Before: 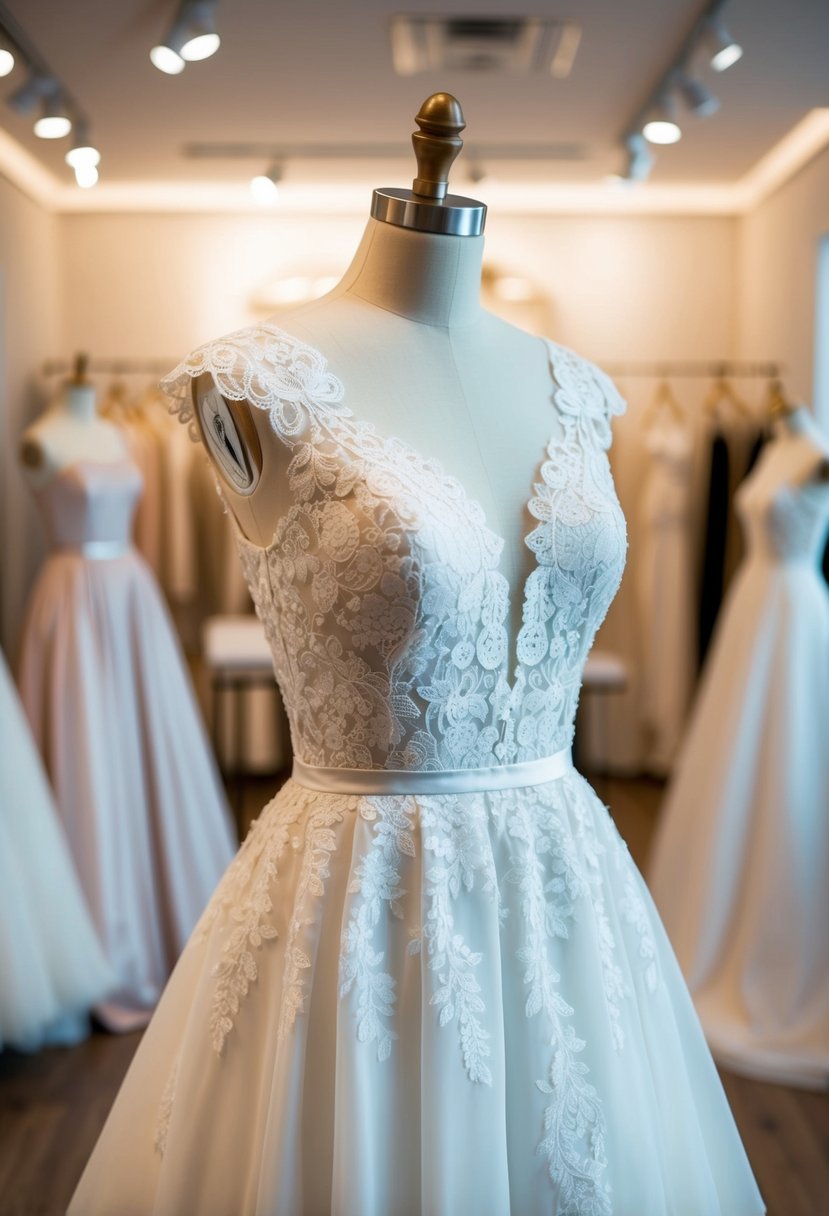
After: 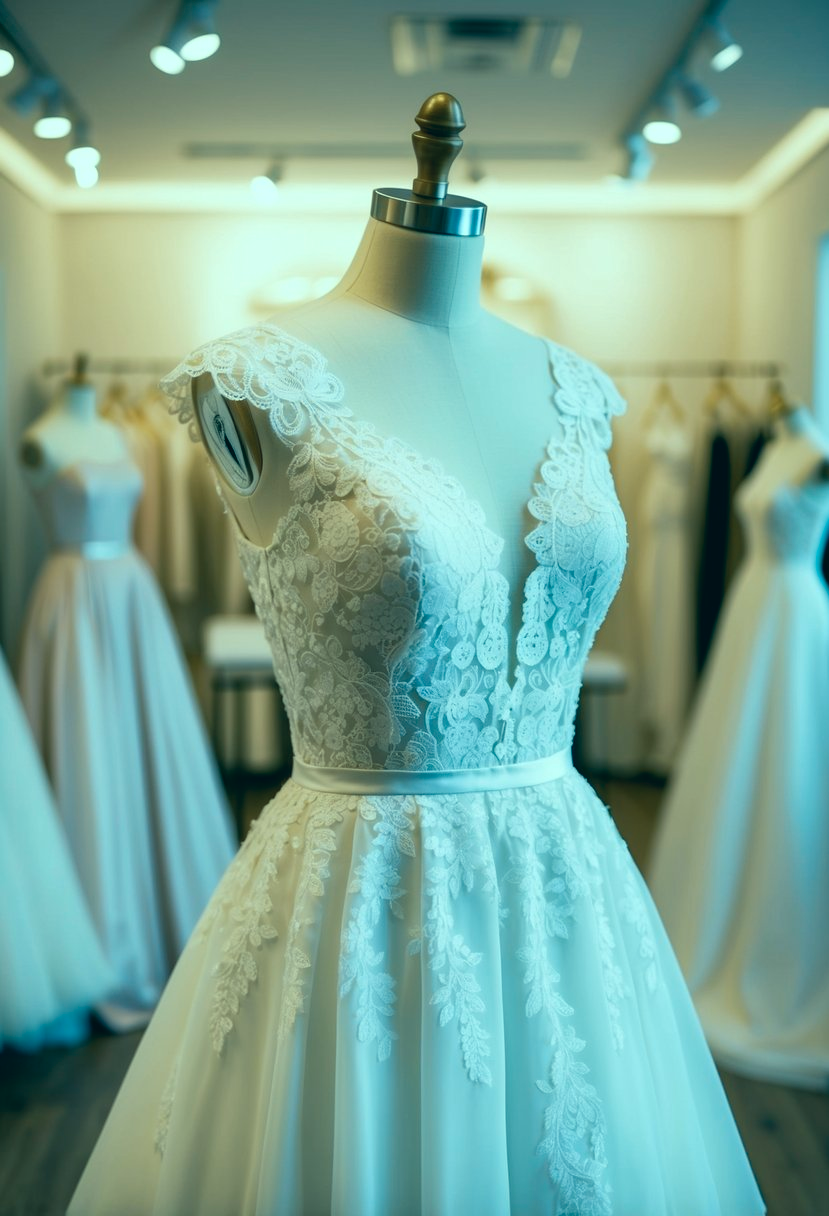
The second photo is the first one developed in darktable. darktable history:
color calibration: gray › normalize channels true, illuminant as shot in camera, x 0.358, y 0.373, temperature 4628.91 K, gamut compression 0.021
color correction: highlights a* -19.56, highlights b* 9.8, shadows a* -19.86, shadows b* -11.15
